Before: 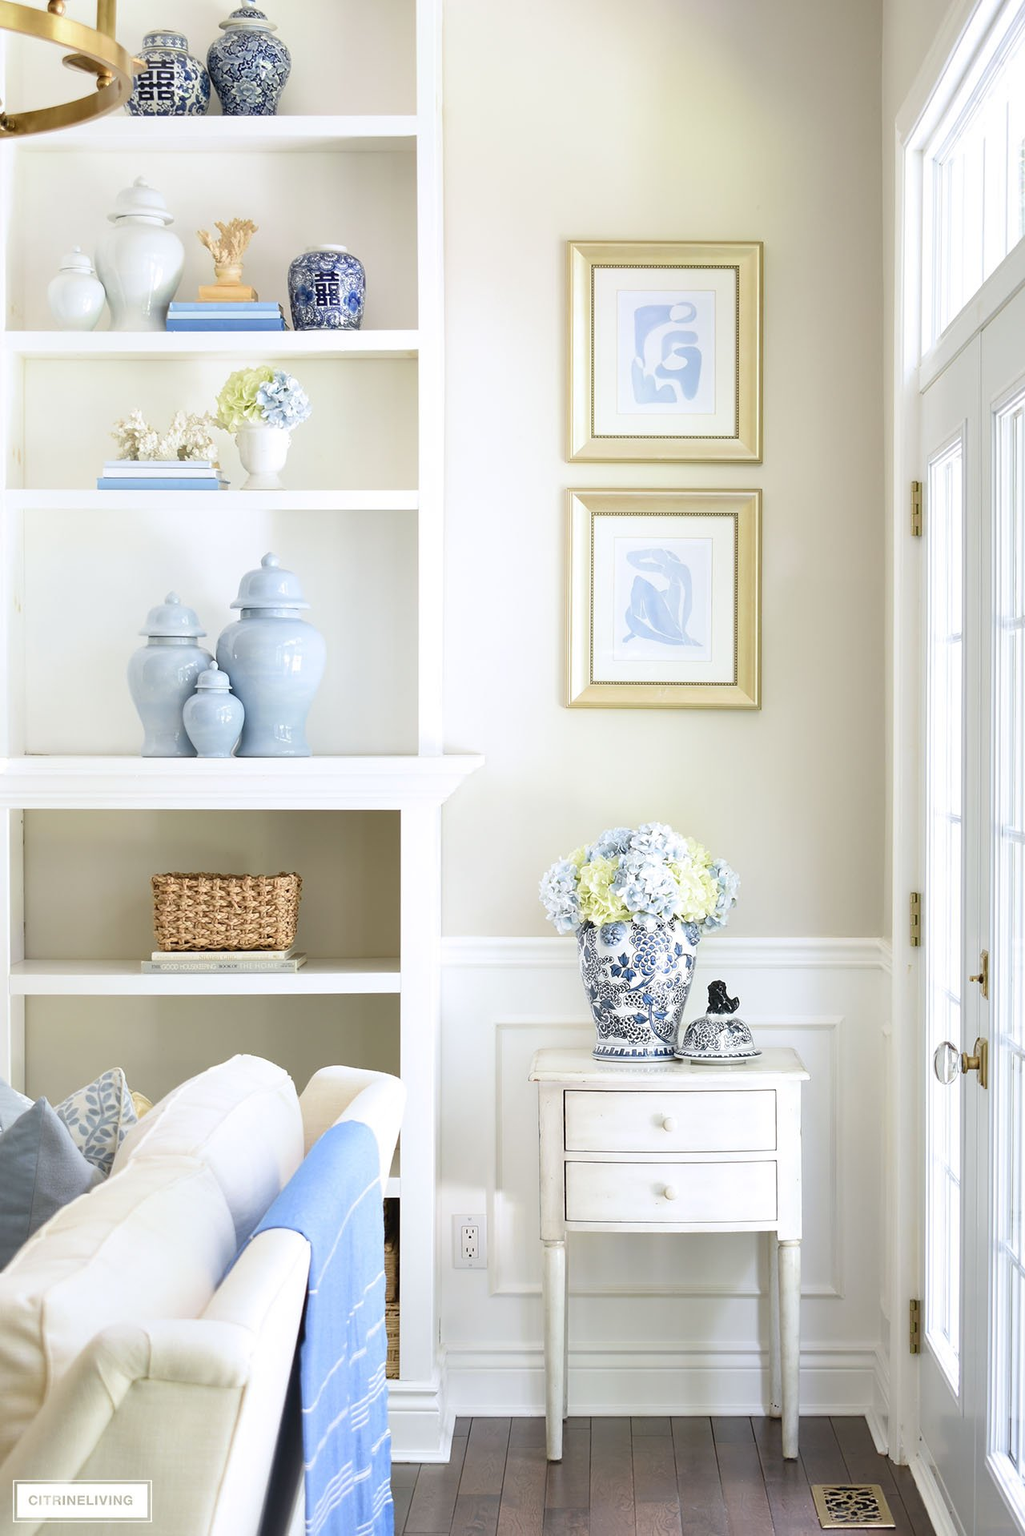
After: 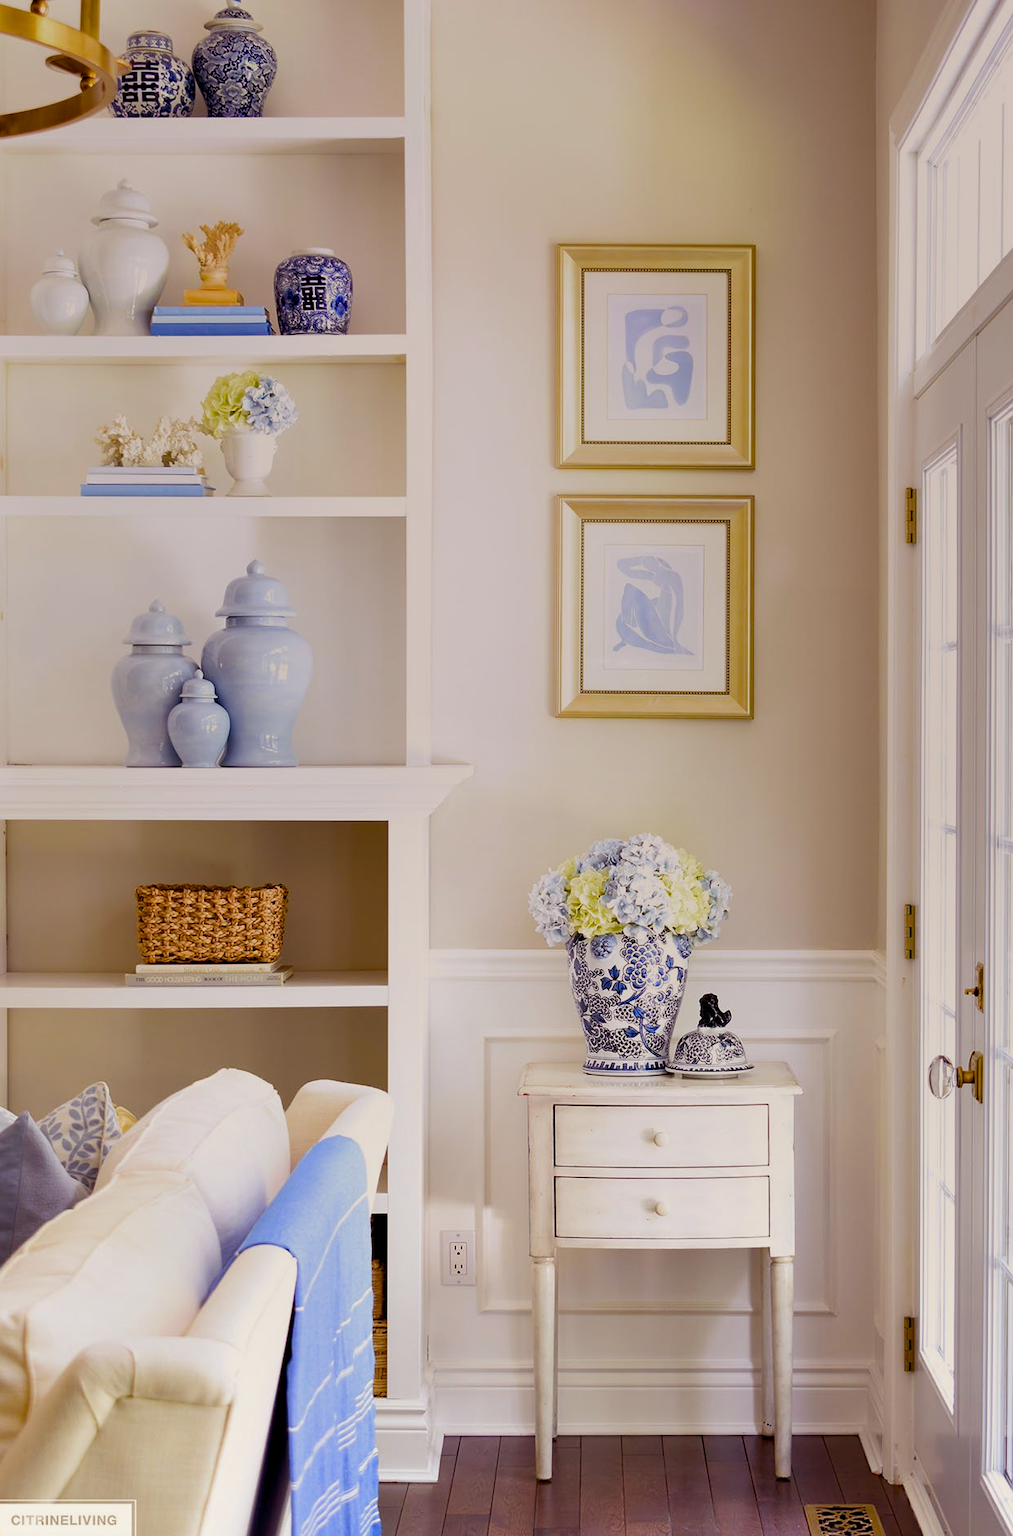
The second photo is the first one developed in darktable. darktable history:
color balance rgb: shadows lift › luminance -21.66%, shadows lift › chroma 6.57%, shadows lift › hue 270°, power › chroma 0.68%, power › hue 60°, highlights gain › luminance 6.08%, highlights gain › chroma 1.33%, highlights gain › hue 90°, global offset › luminance -0.87%, perceptual saturation grading › global saturation 26.86%, perceptual saturation grading › highlights -28.39%, perceptual saturation grading › mid-tones 15.22%, perceptual saturation grading › shadows 33.98%, perceptual brilliance grading › highlights 10%, perceptual brilliance grading › mid-tones 5%
color balance: contrast 6.48%, output saturation 113.3%
graduated density: rotation 5.63°, offset 76.9
exposure: black level correction 0, exposure -0.721 EV, compensate highlight preservation false
rgb levels: mode RGB, independent channels, levels [[0, 0.474, 1], [0, 0.5, 1], [0, 0.5, 1]]
crop and rotate: left 1.774%, right 0.633%, bottom 1.28%
